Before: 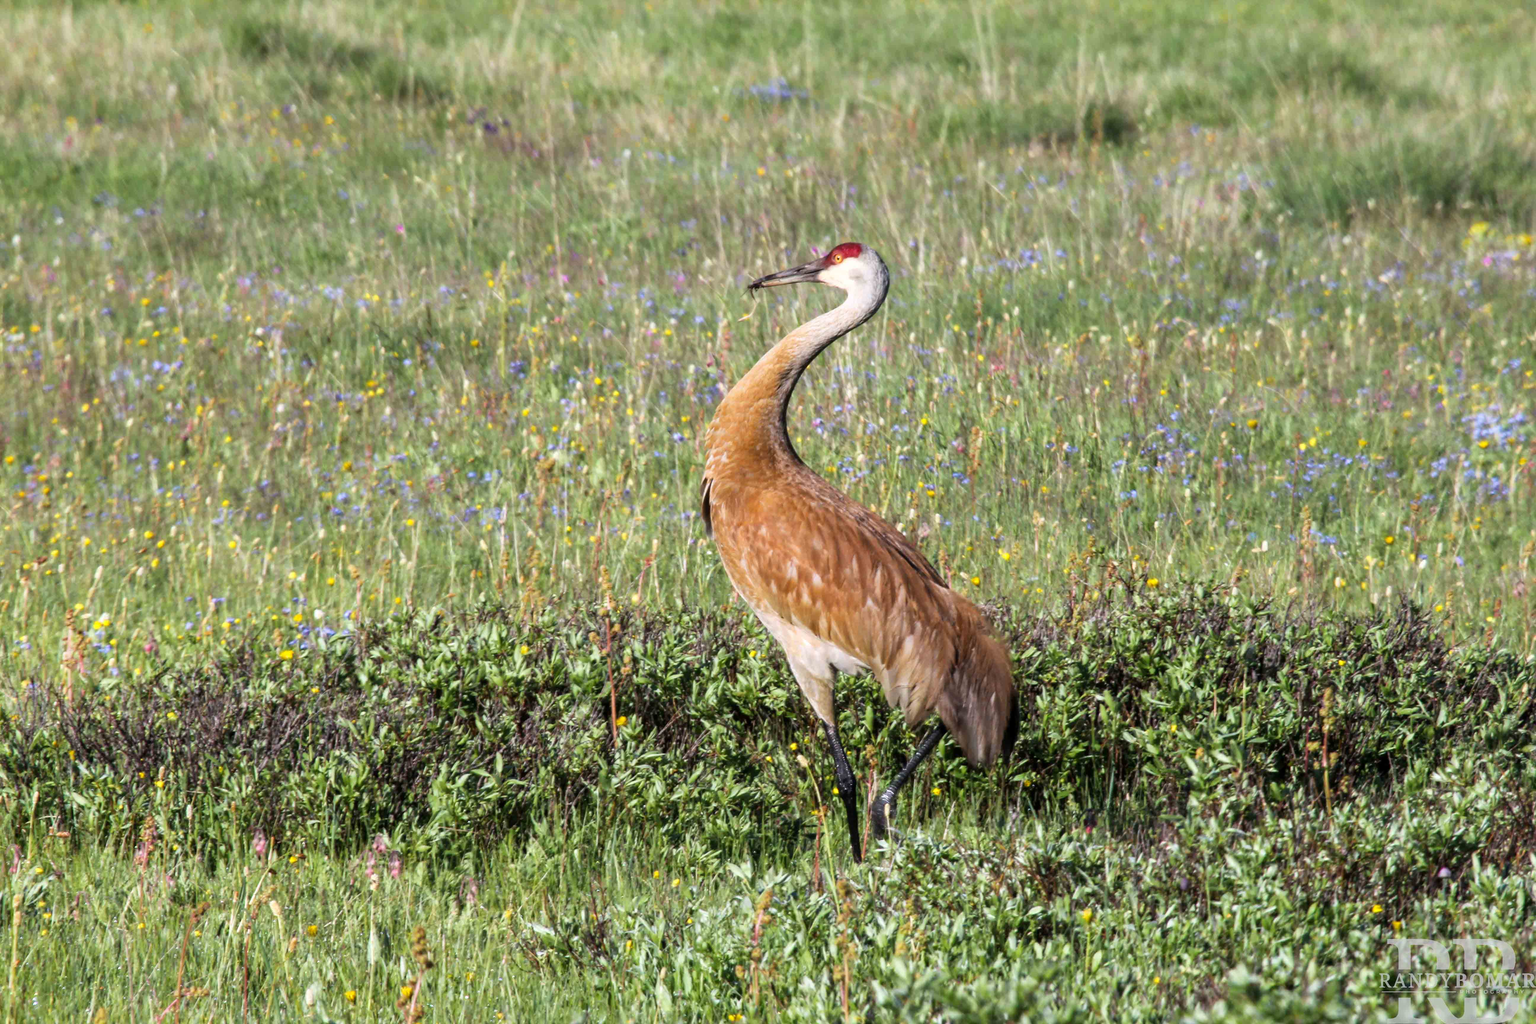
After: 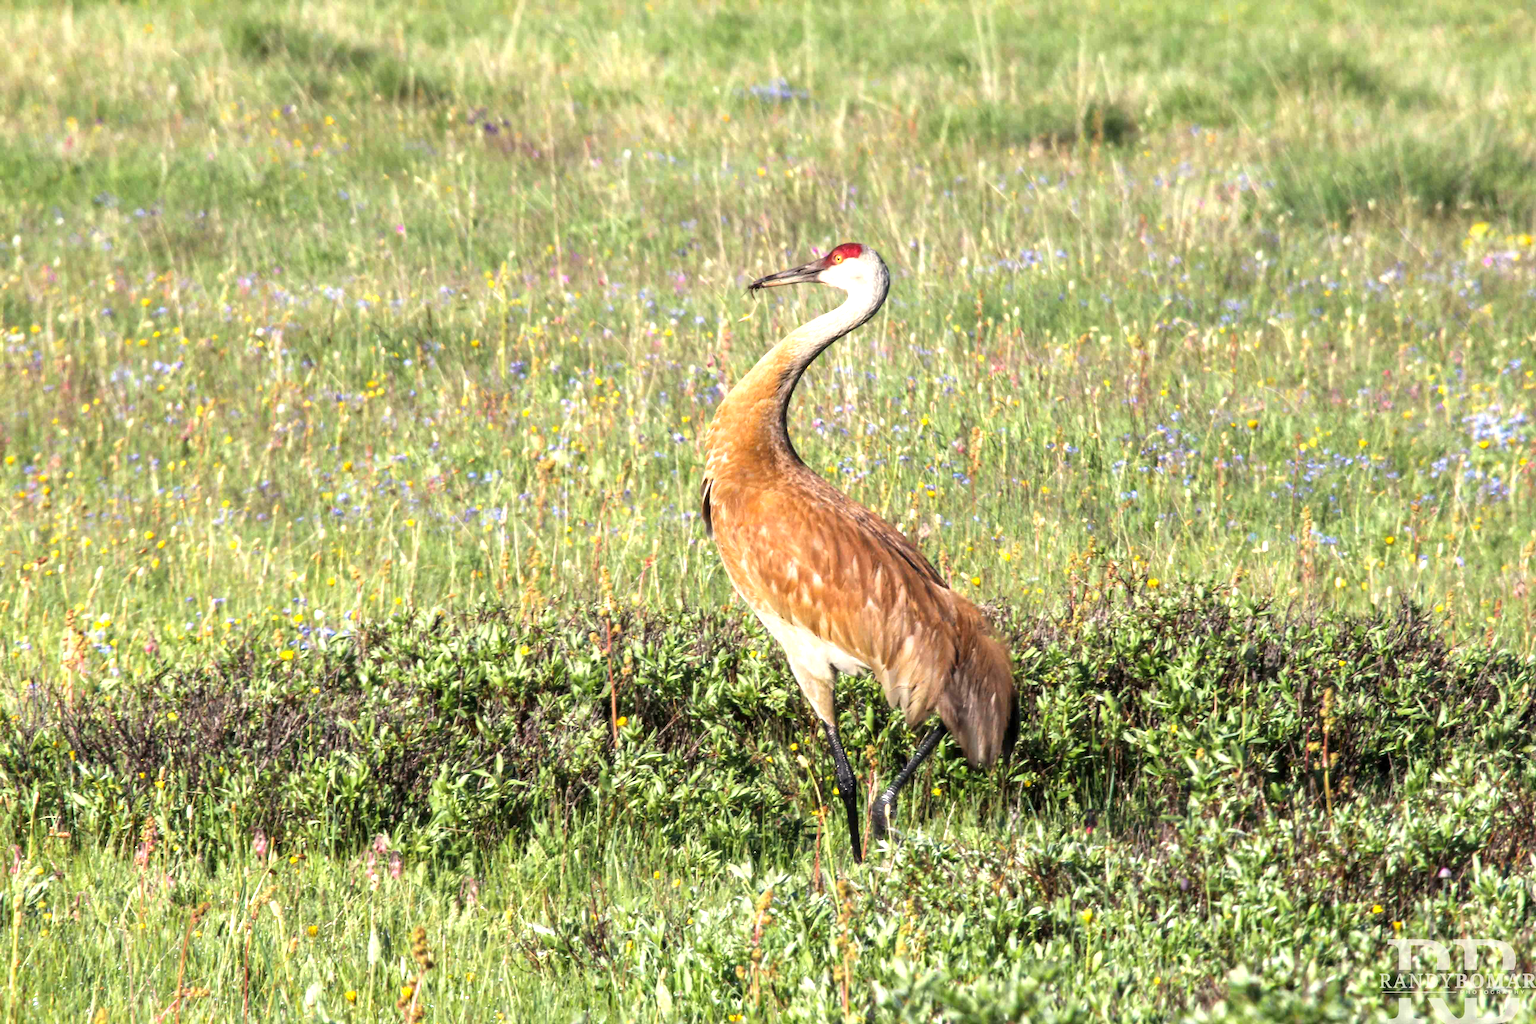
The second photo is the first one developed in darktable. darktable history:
white balance: red 1.029, blue 0.92
exposure: black level correction 0, exposure 0.7 EV, compensate exposure bias true, compensate highlight preservation false
